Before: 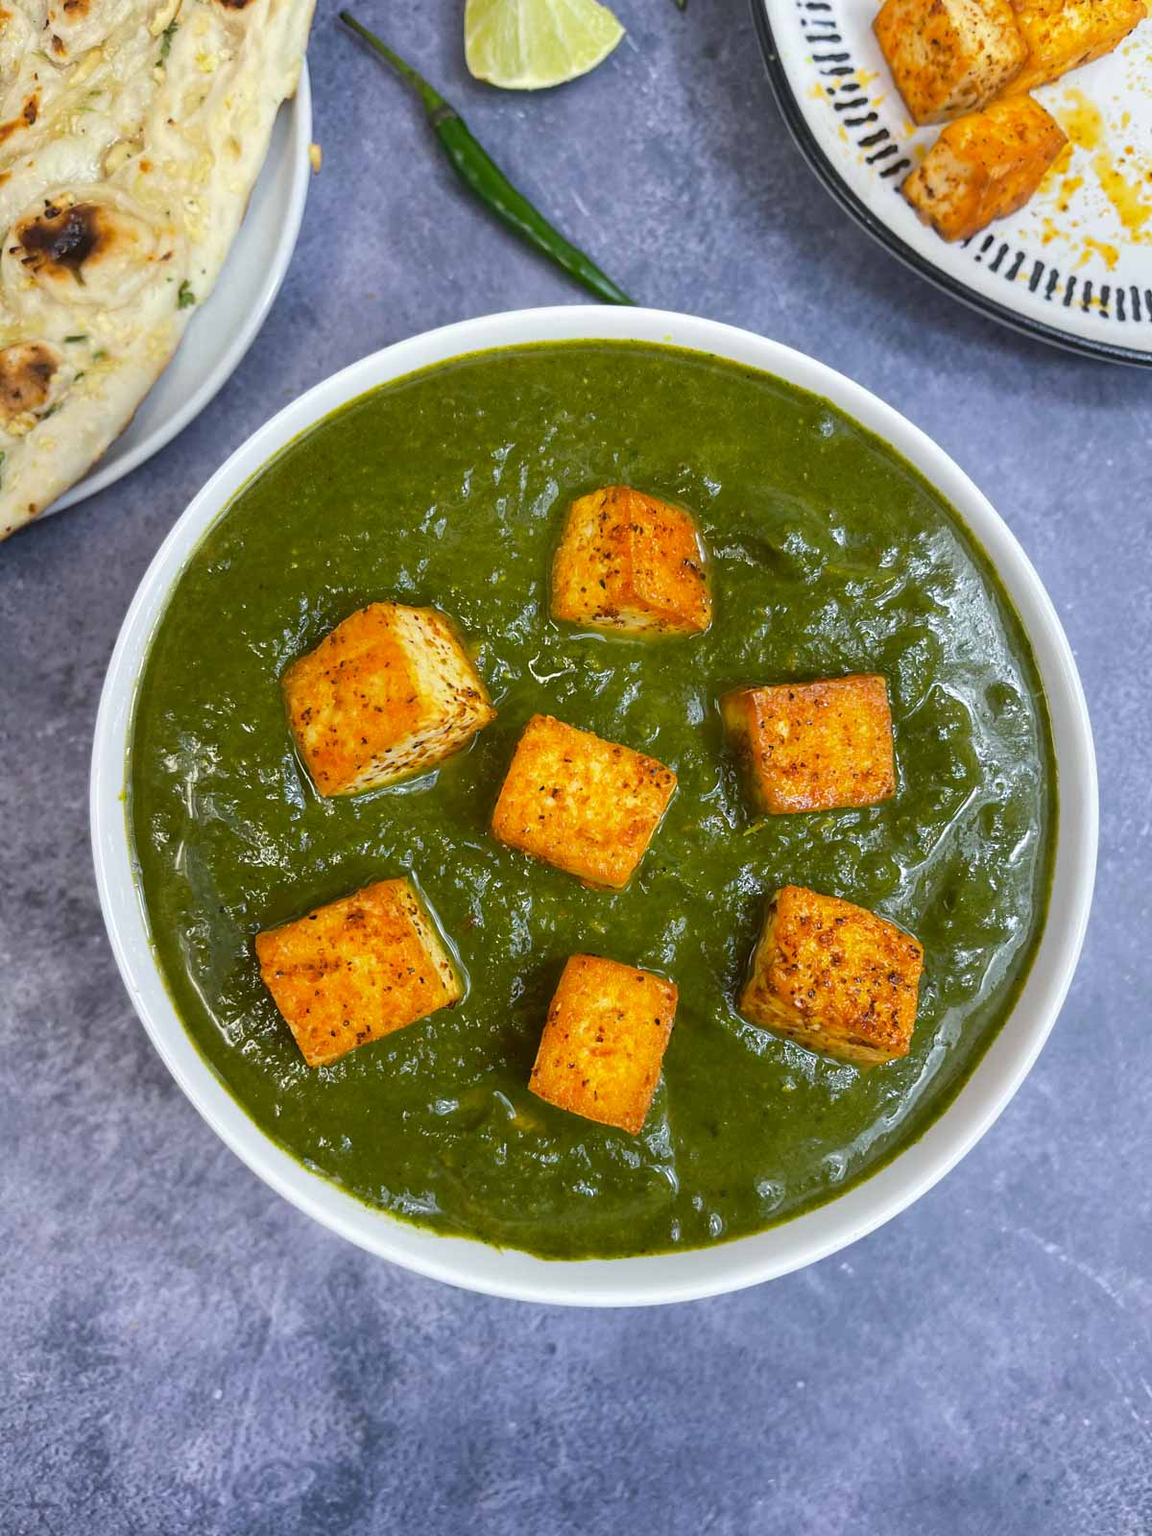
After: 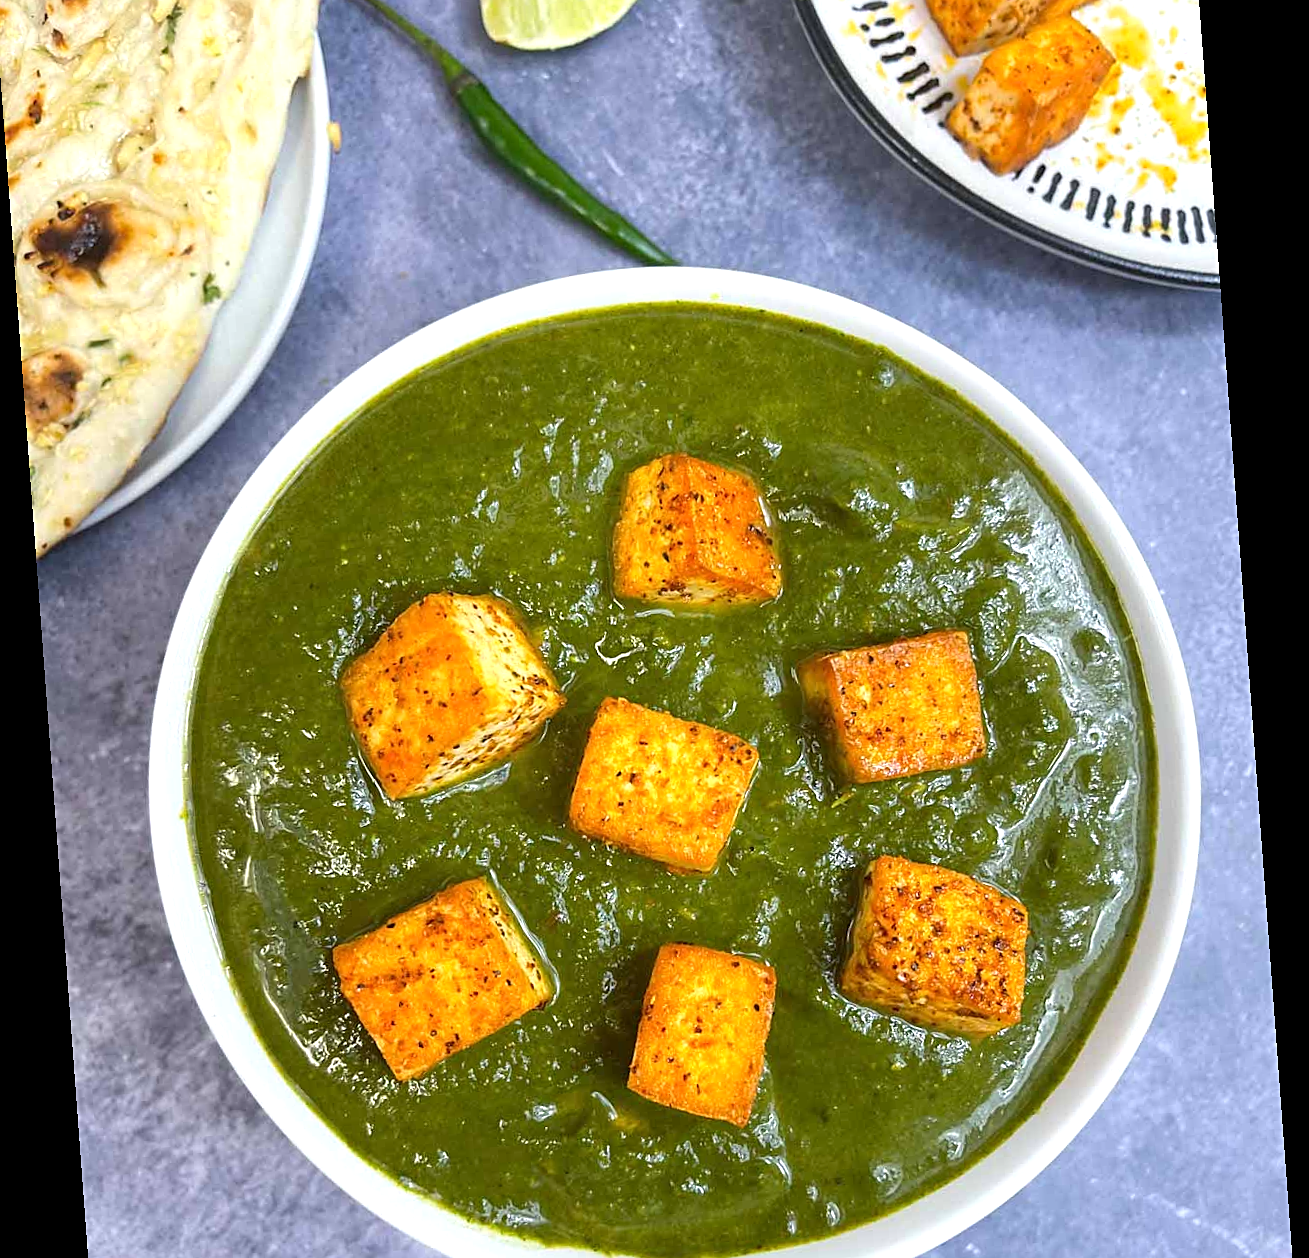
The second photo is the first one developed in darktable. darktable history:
sharpen: on, module defaults
crop: left 0.387%, top 5.469%, bottom 19.809%
exposure: exposure 0.496 EV, compensate highlight preservation false
rotate and perspective: rotation -4.25°, automatic cropping off
